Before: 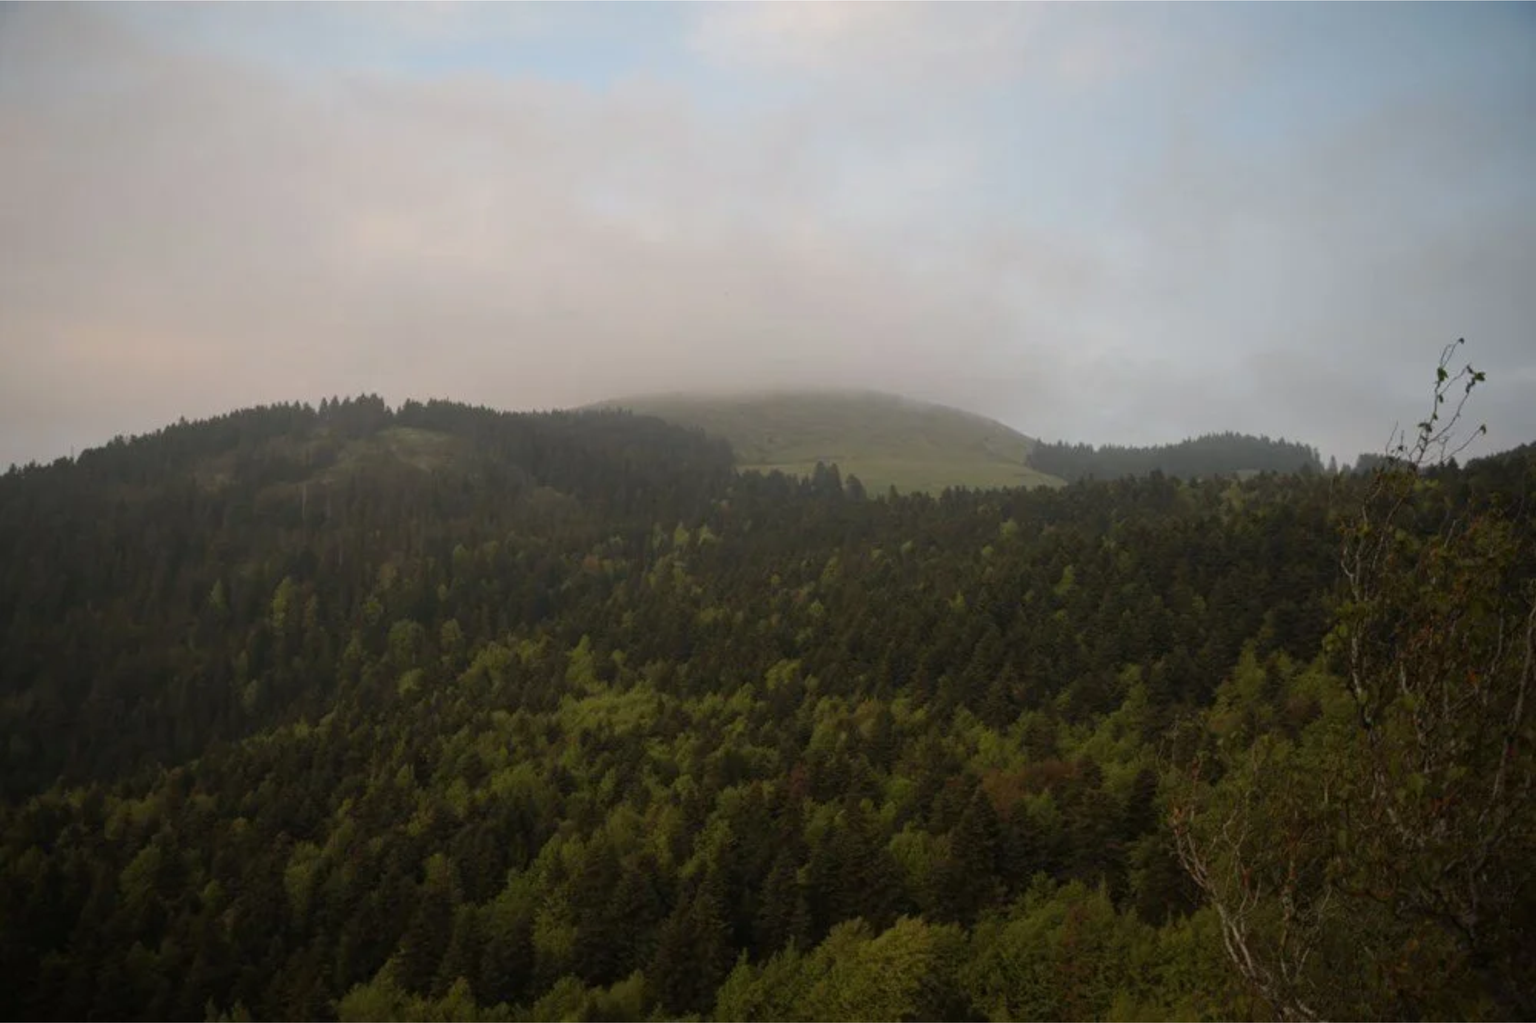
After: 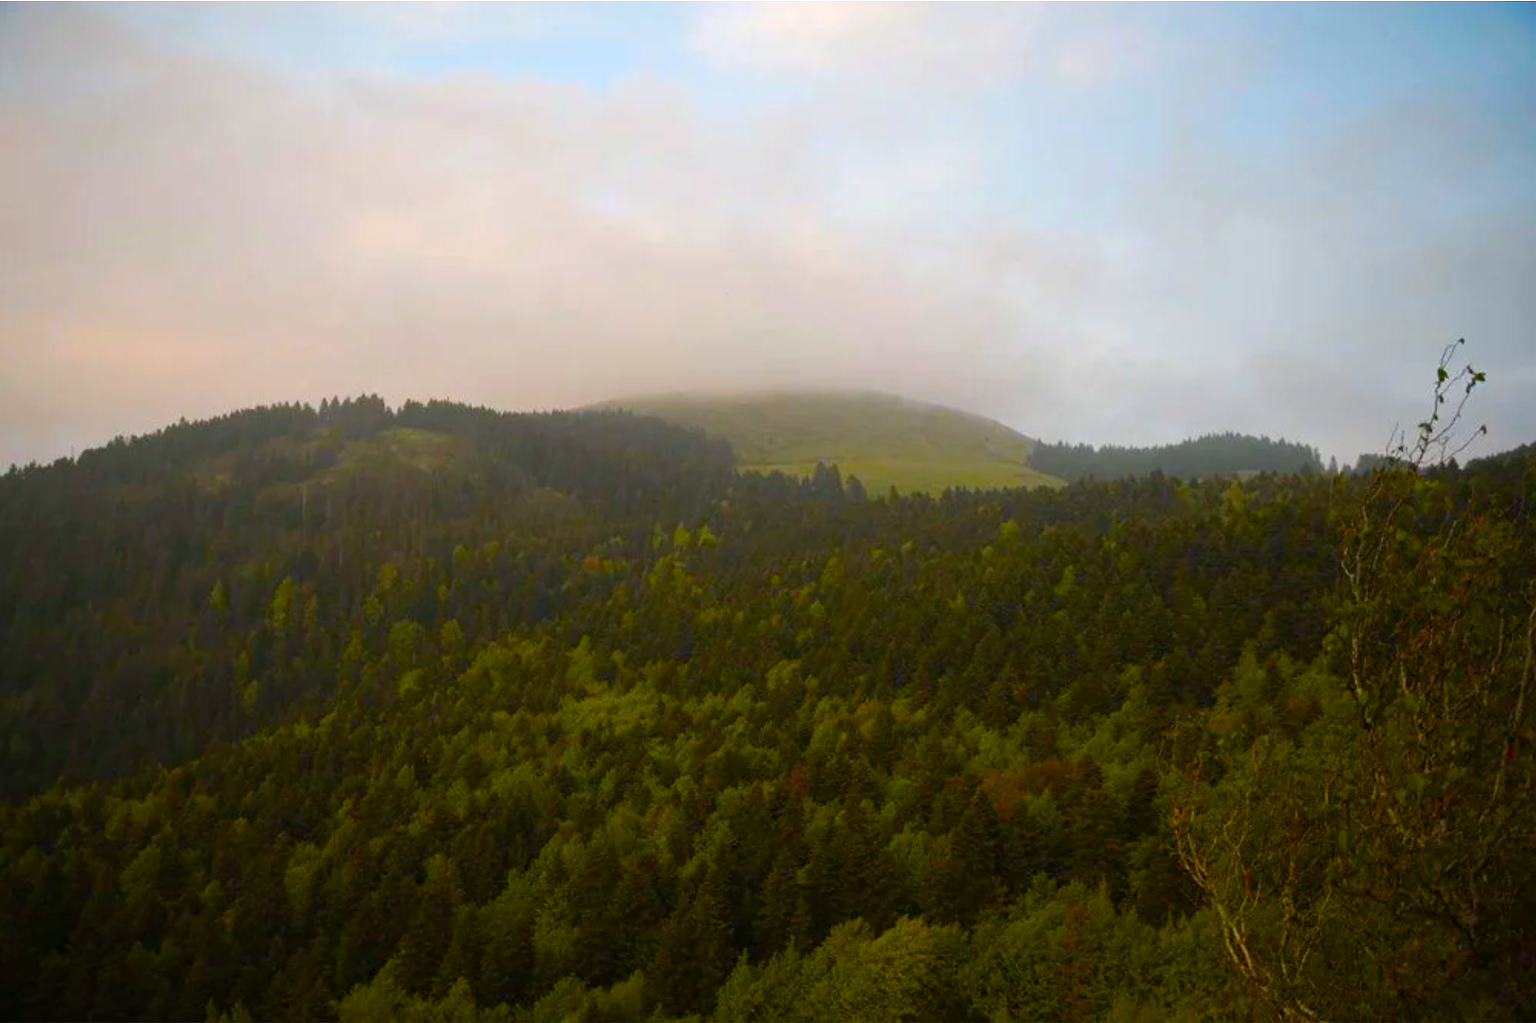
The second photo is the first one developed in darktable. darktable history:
sharpen: on, module defaults
color balance rgb: linear chroma grading › shadows 10%, linear chroma grading › highlights 10%, linear chroma grading › global chroma 15%, linear chroma grading › mid-tones 15%, perceptual saturation grading › global saturation 40%, perceptual saturation grading › highlights -25%, perceptual saturation grading › mid-tones 35%, perceptual saturation grading › shadows 35%, perceptual brilliance grading › global brilliance 11.29%, global vibrance 11.29%
